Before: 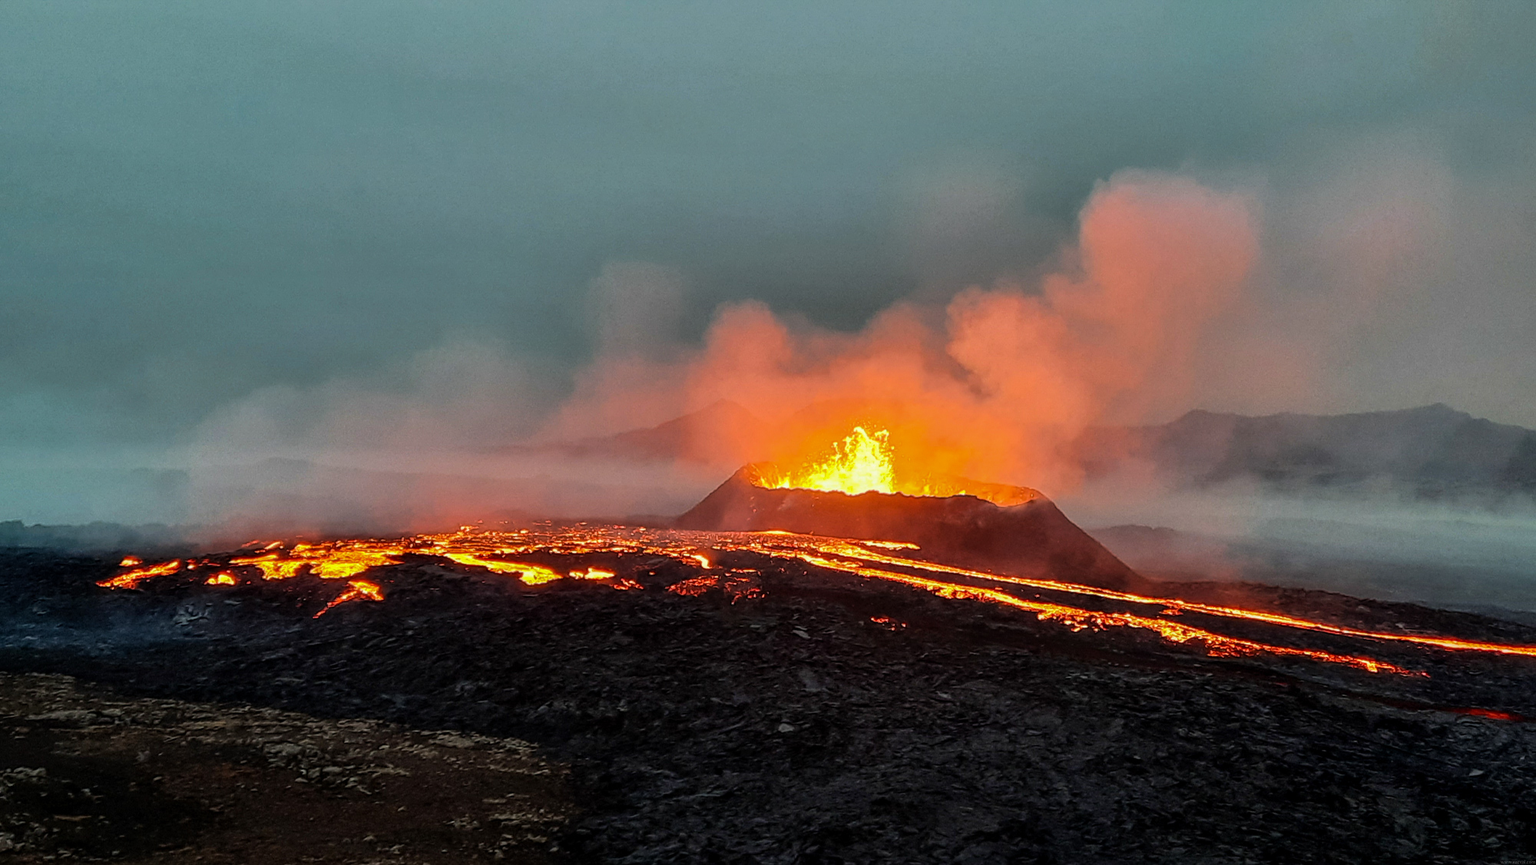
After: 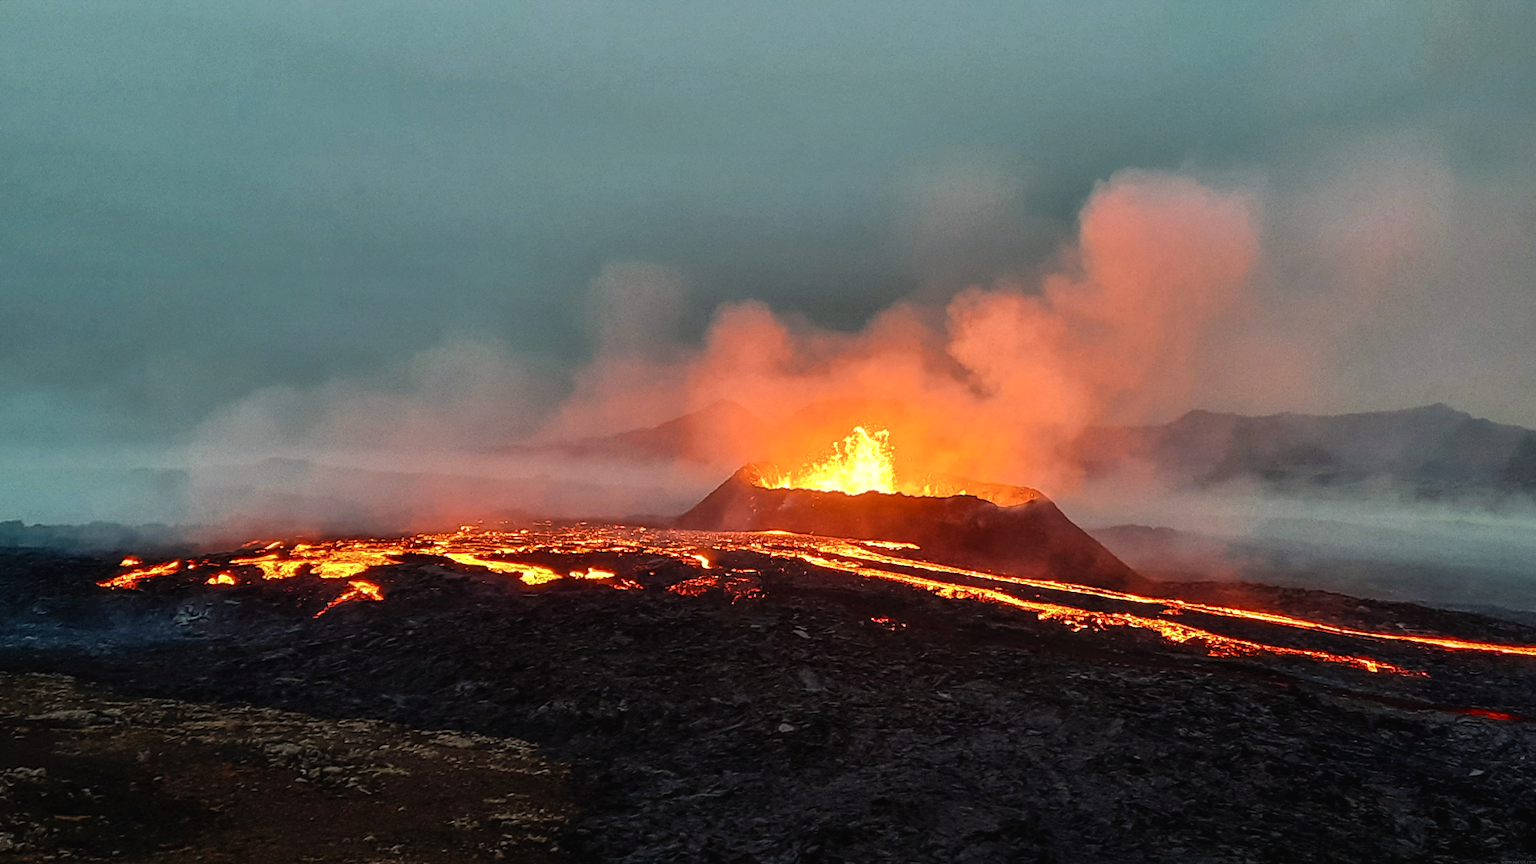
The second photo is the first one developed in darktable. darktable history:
tone equalizer: on, module defaults
color balance rgb: shadows lift › chroma 1%, shadows lift › hue 28.8°, power › hue 60°, highlights gain › chroma 1%, highlights gain › hue 60°, global offset › luminance 0.25%, perceptual saturation grading › highlights -20%, perceptual saturation grading › shadows 20%, perceptual brilliance grading › highlights 10%, perceptual brilliance grading › shadows -5%, global vibrance 19.67%
